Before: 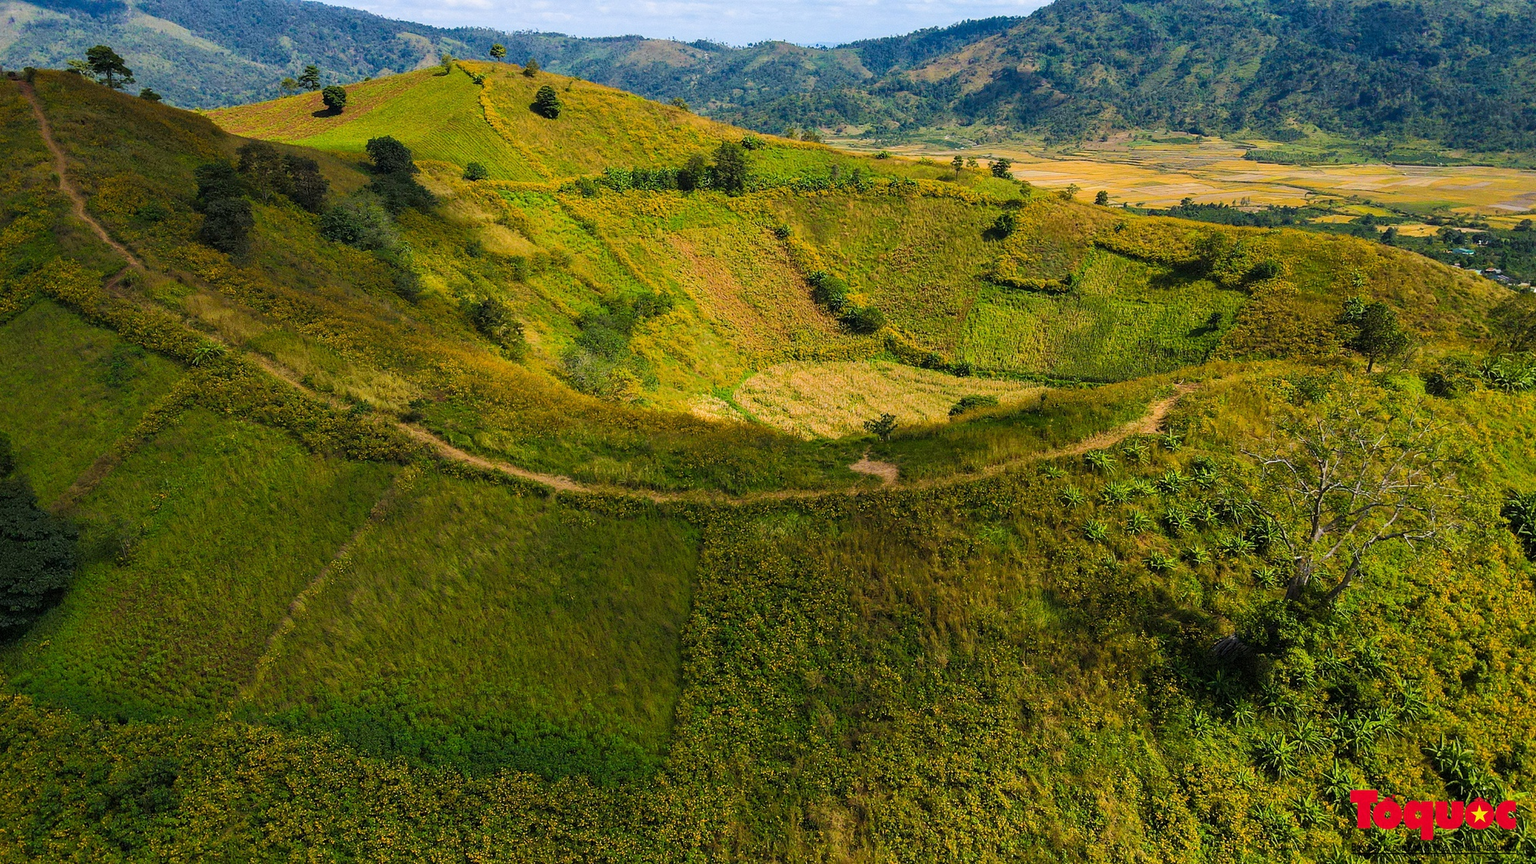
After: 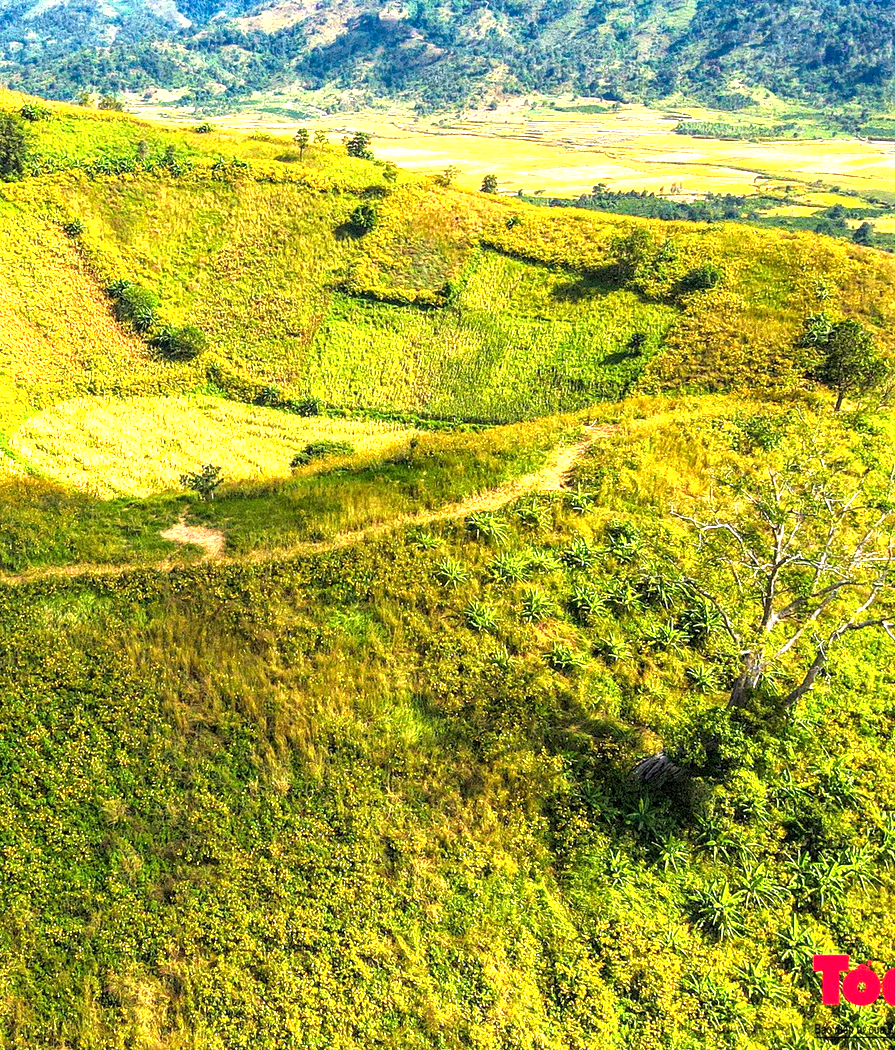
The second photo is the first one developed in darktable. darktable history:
local contrast: on, module defaults
exposure: black level correction 0.001, exposure 1.836 EV, compensate highlight preservation false
crop: left 47.254%, top 6.632%, right 7.951%
